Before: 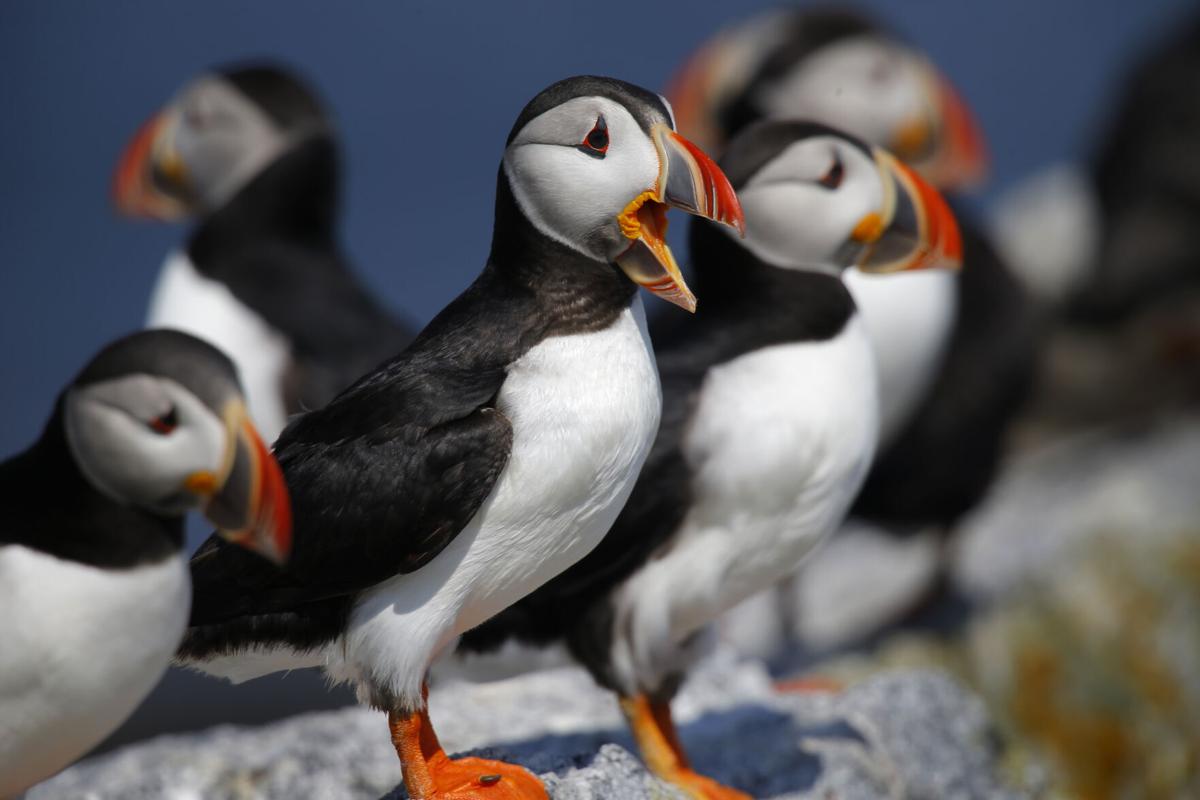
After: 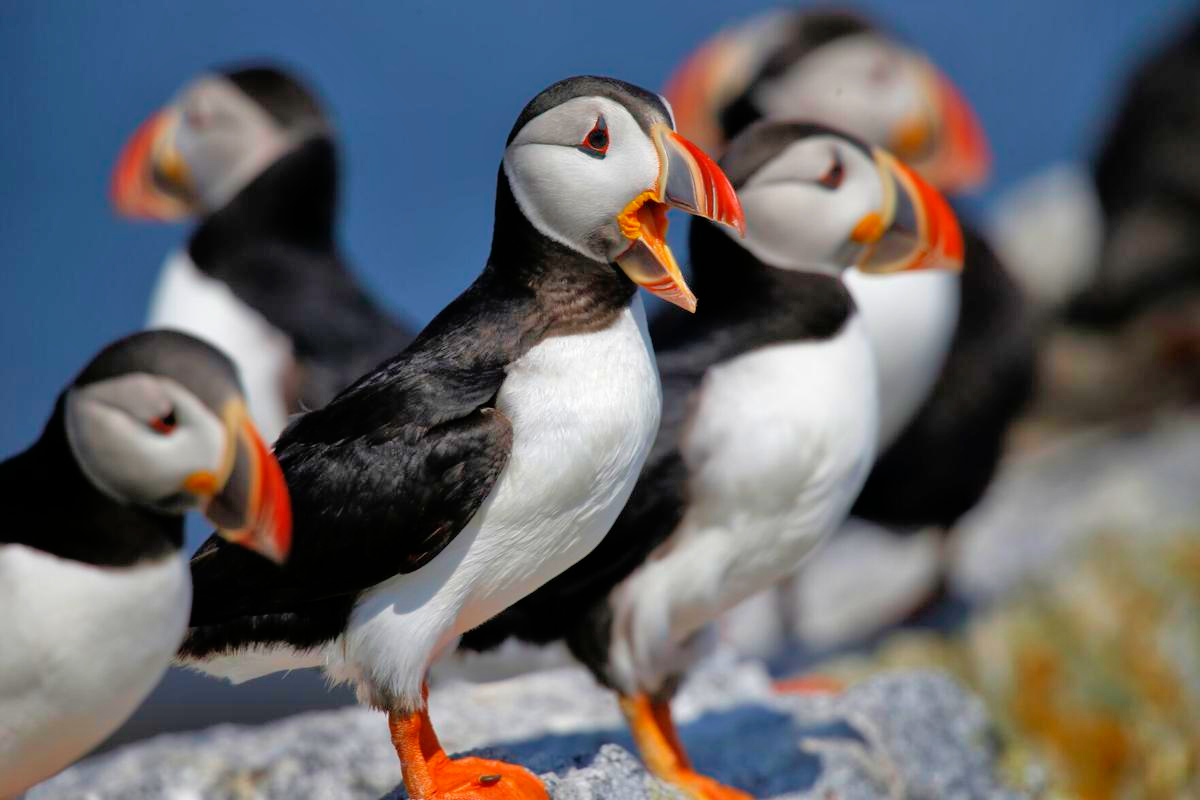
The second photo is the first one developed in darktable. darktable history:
tone equalizer: -7 EV 0.161 EV, -6 EV 0.573 EV, -5 EV 1.16 EV, -4 EV 1.33 EV, -3 EV 1.14 EV, -2 EV 0.6 EV, -1 EV 0.157 EV
velvia: on, module defaults
